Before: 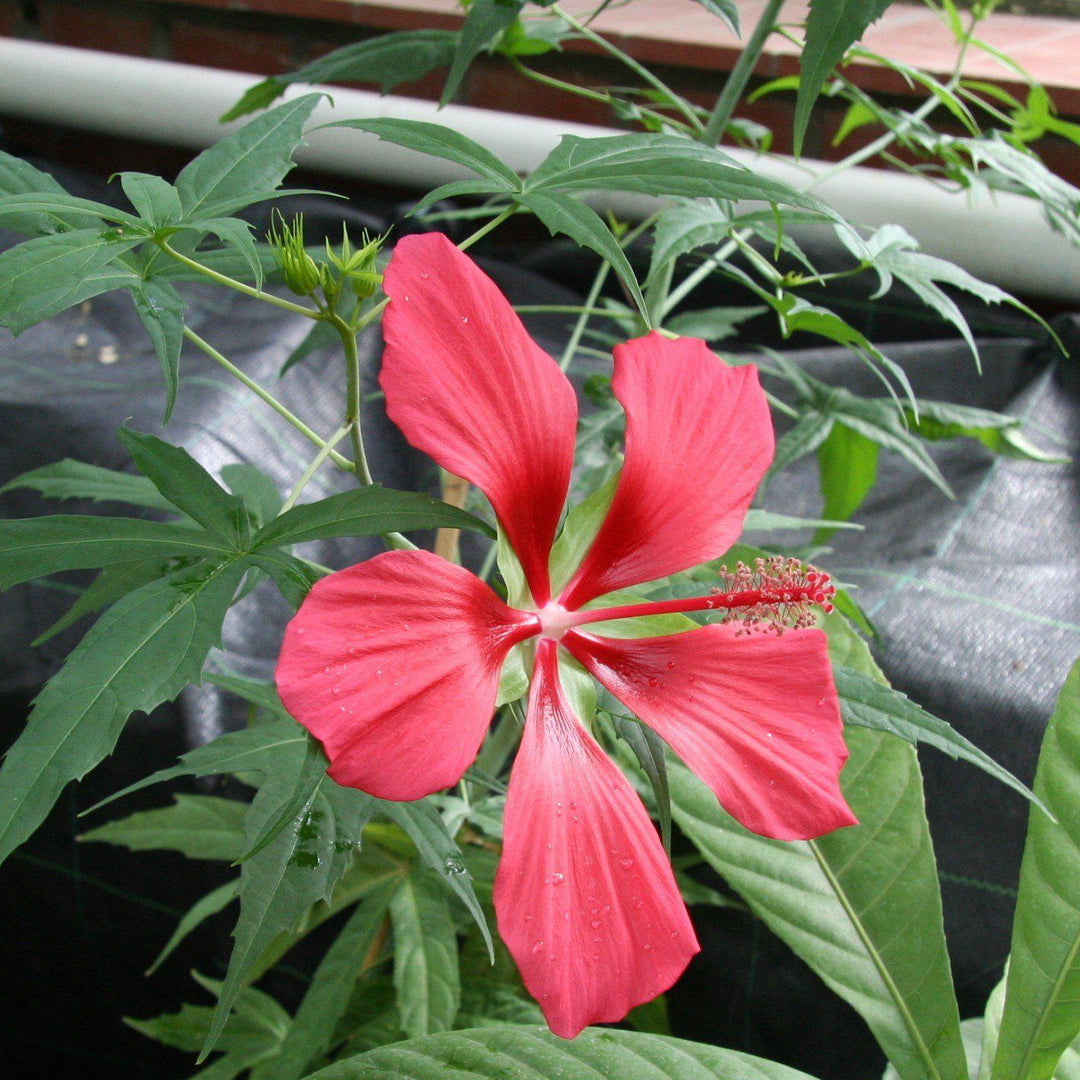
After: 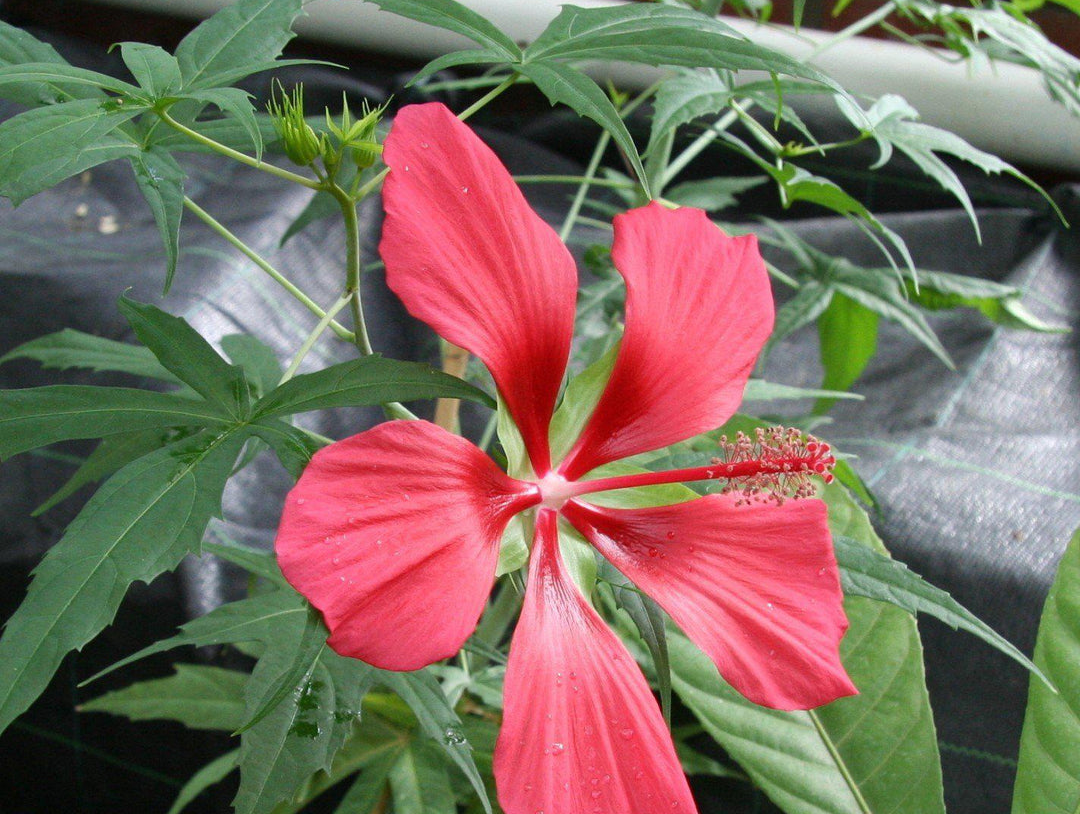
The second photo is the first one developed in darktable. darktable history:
crop and rotate: top 12.116%, bottom 12.48%
